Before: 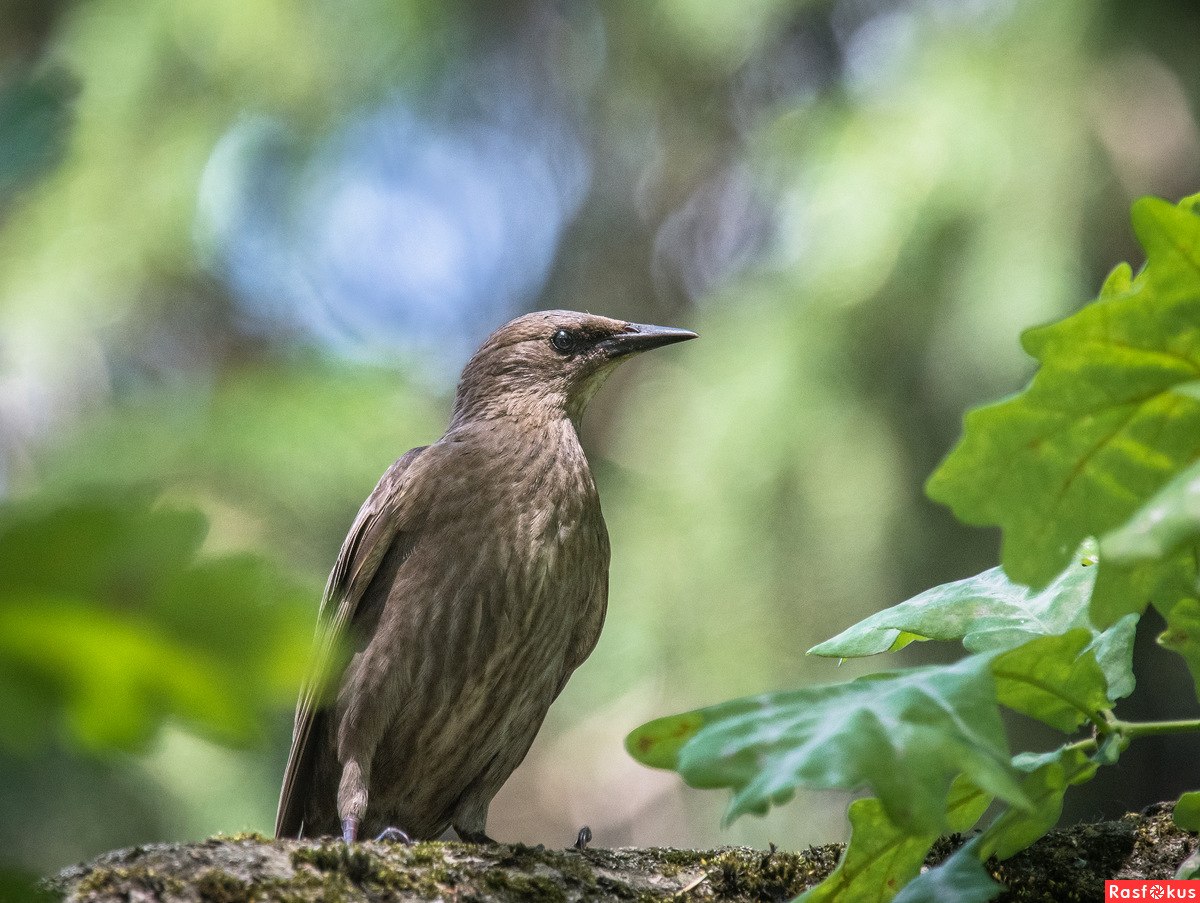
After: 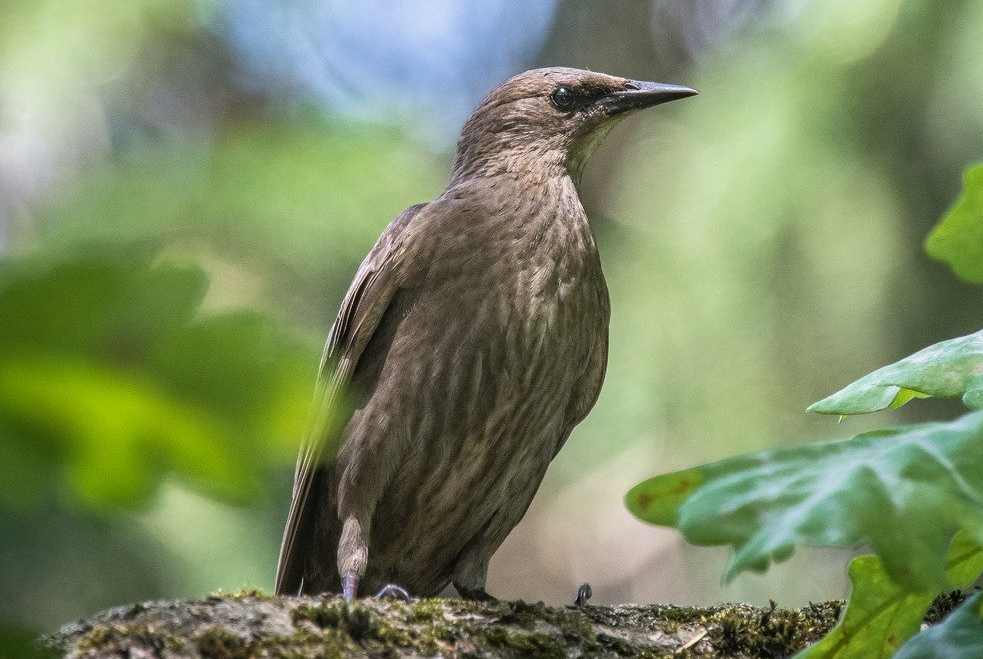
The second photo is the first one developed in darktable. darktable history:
tone equalizer: -8 EV 0.052 EV, edges refinement/feathering 500, mask exposure compensation -1.57 EV, preserve details no
crop: top 26.993%, right 18.046%
